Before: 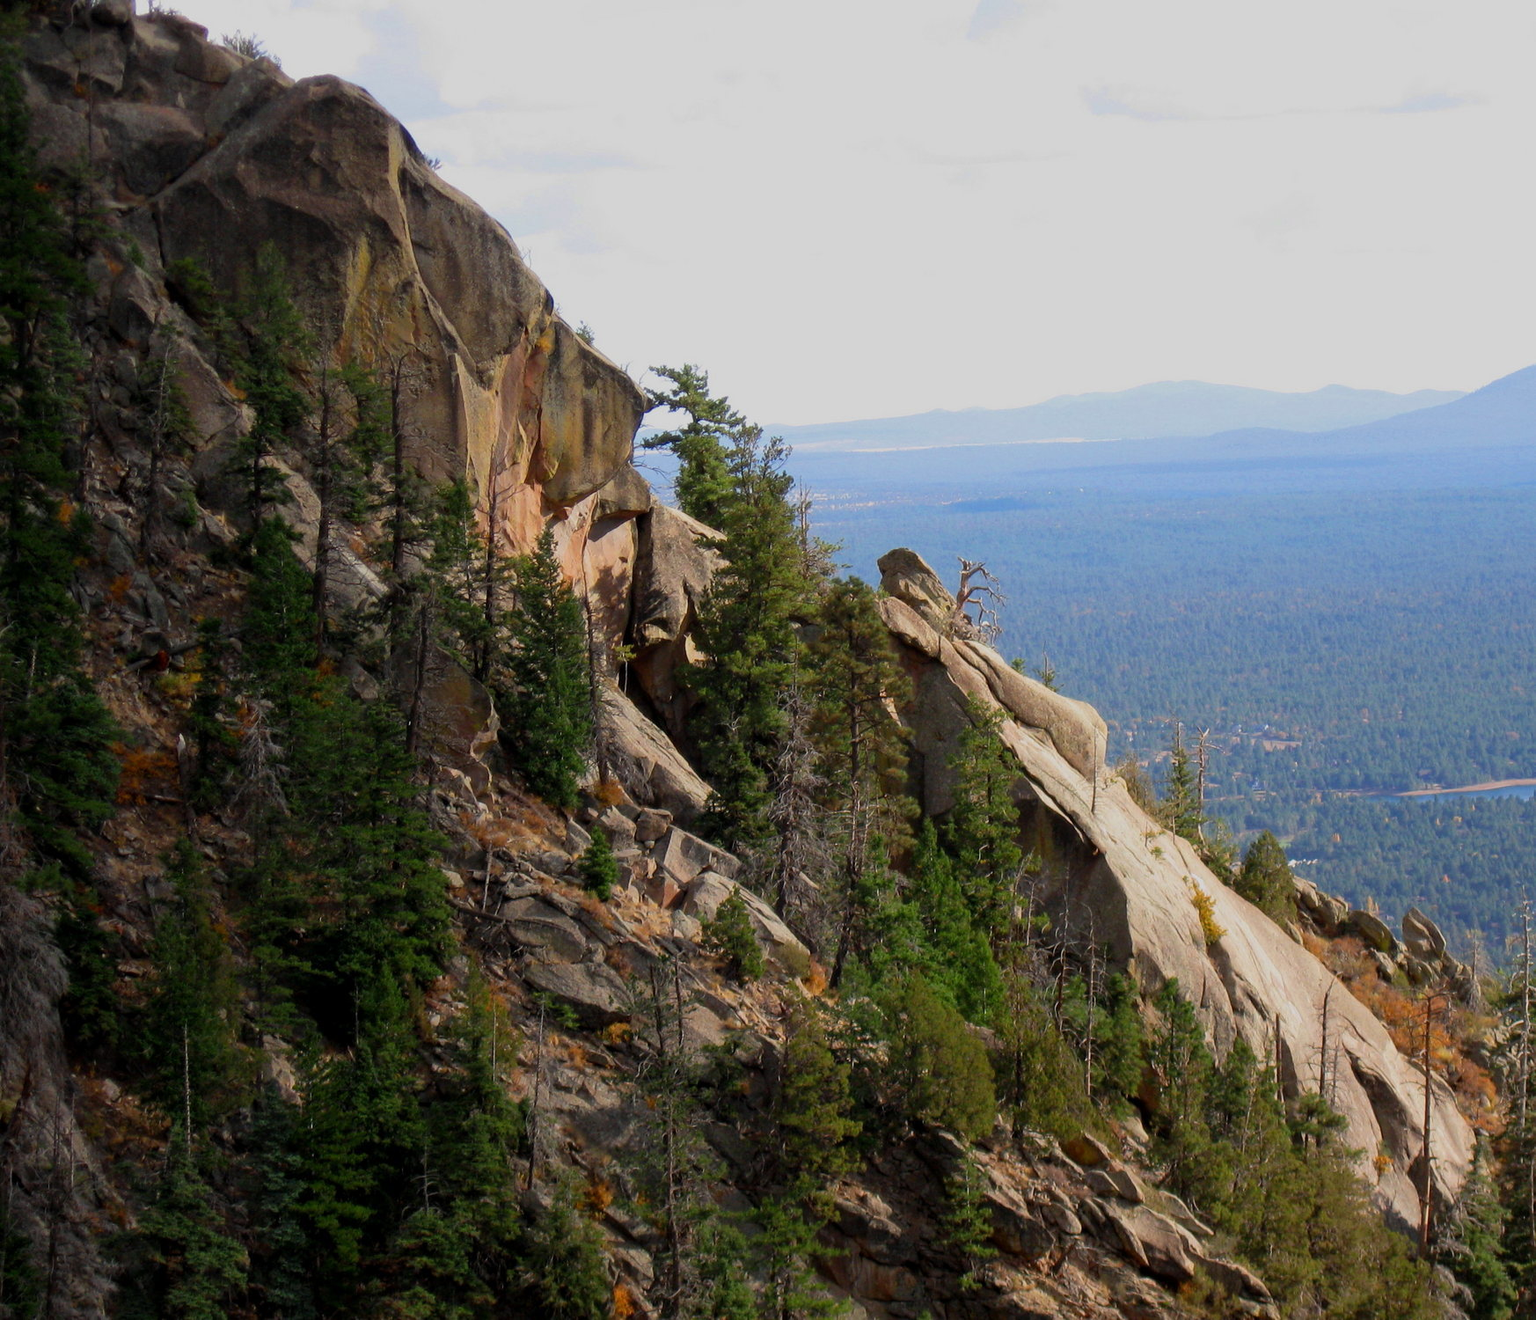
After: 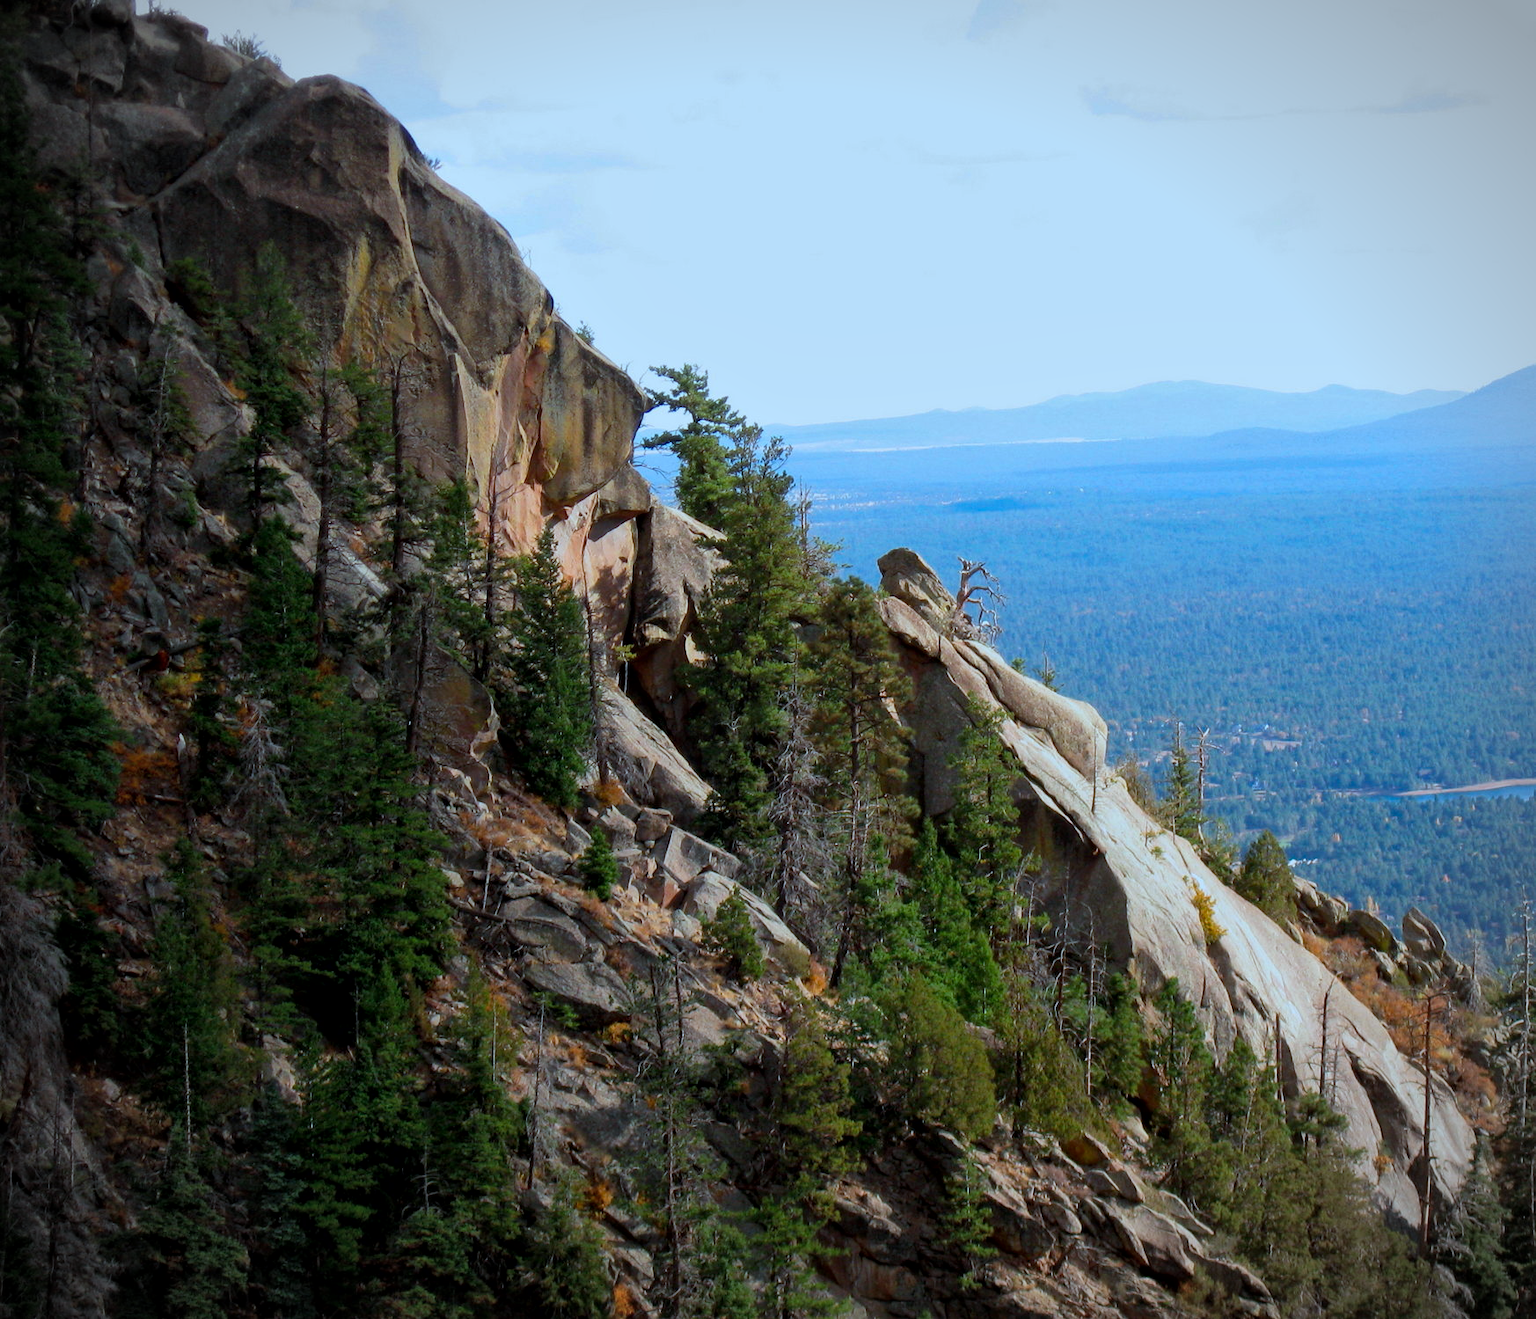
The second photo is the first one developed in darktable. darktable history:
color balance: output saturation 110%
tone equalizer: on, module defaults
color correction: highlights a* -9.73, highlights b* -21.22
shadows and highlights: shadows -10, white point adjustment 1.5, highlights 10
vignetting: fall-off start 87%, automatic ratio true
local contrast: mode bilateral grid, contrast 20, coarseness 50, detail 120%, midtone range 0.2
